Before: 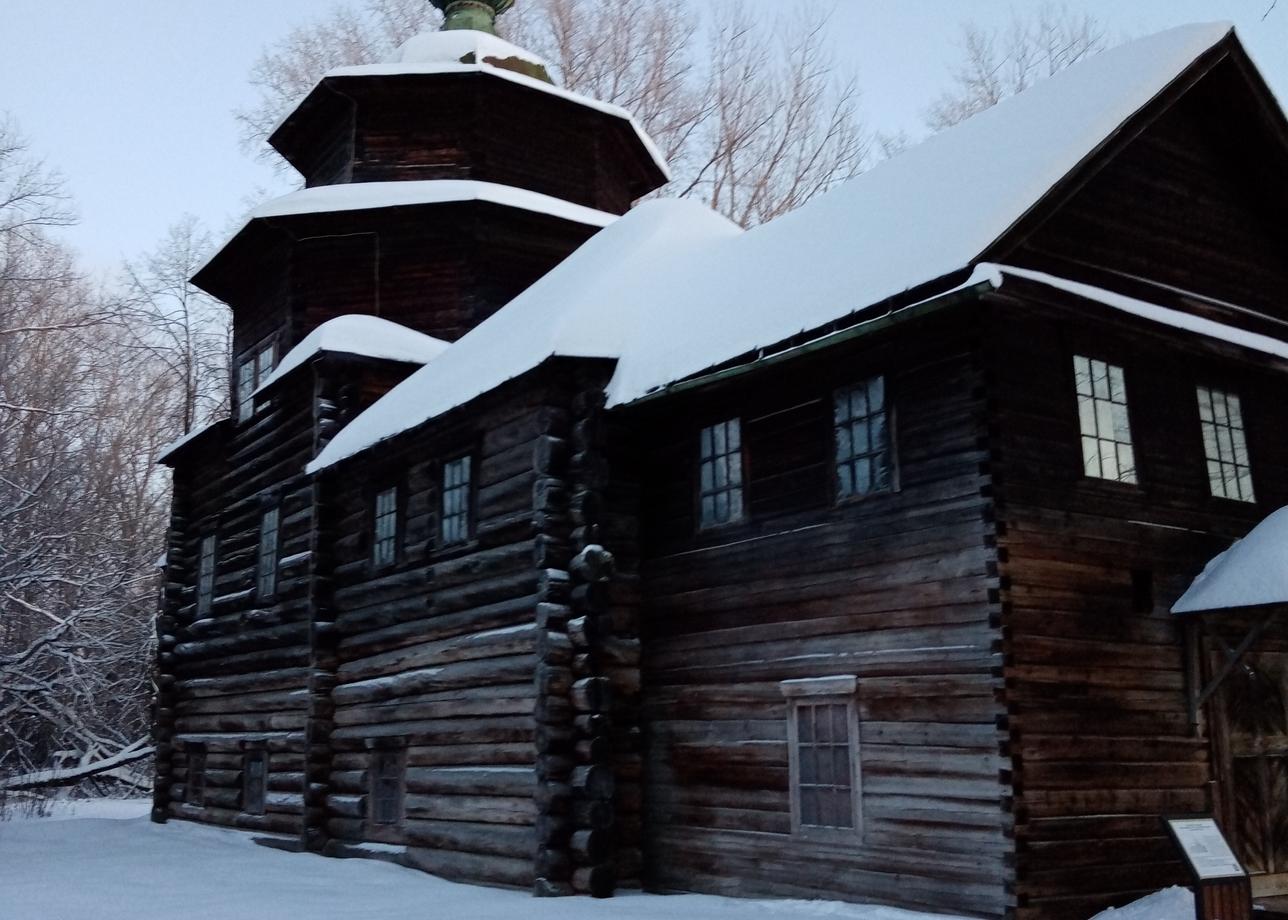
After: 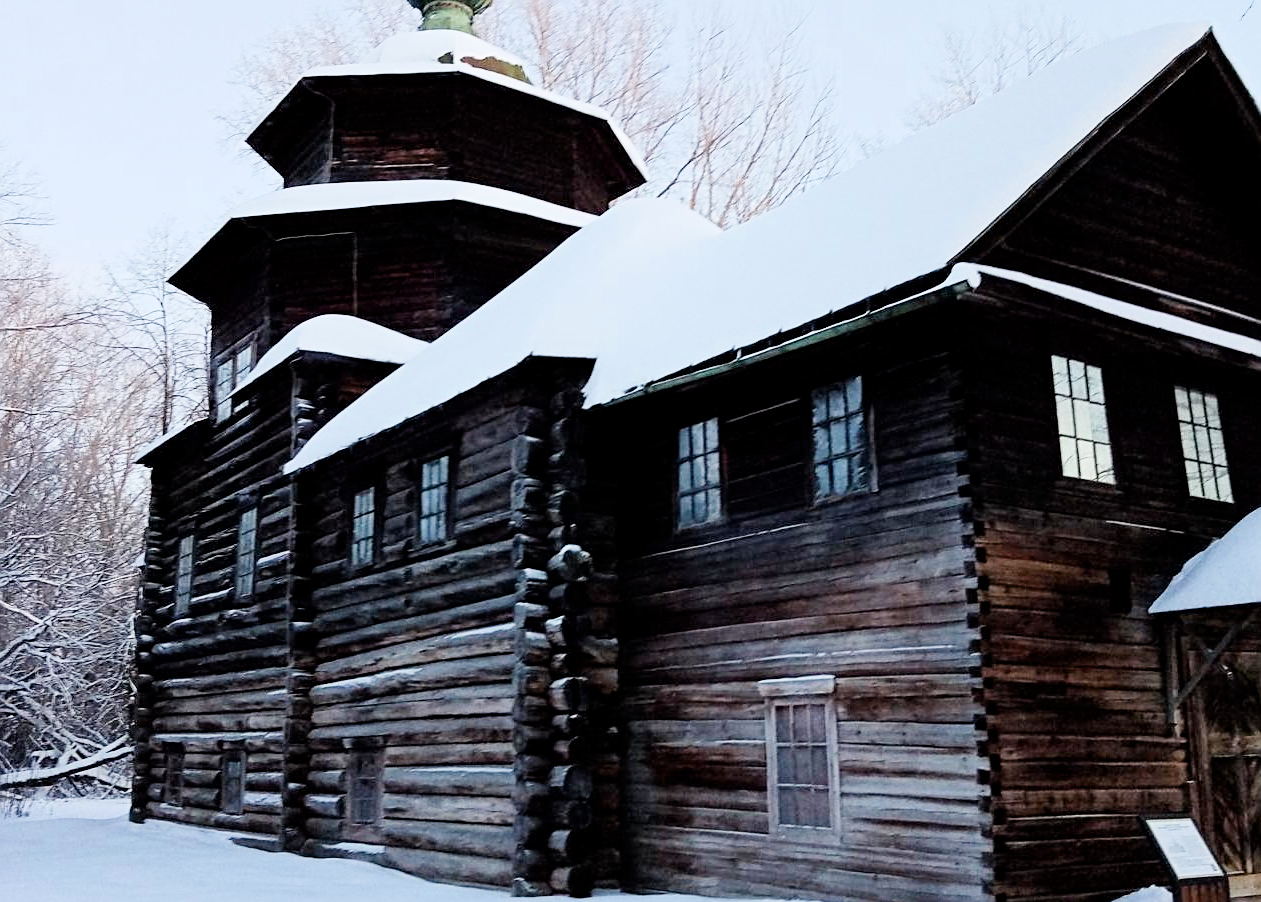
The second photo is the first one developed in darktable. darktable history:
crop: left 1.742%, right 0.288%, bottom 1.909%
filmic rgb: black relative exposure -7.65 EV, white relative exposure 4.56 EV, hardness 3.61
sharpen: on, module defaults
exposure: black level correction 0.001, exposure 1.729 EV, compensate exposure bias true, compensate highlight preservation false
